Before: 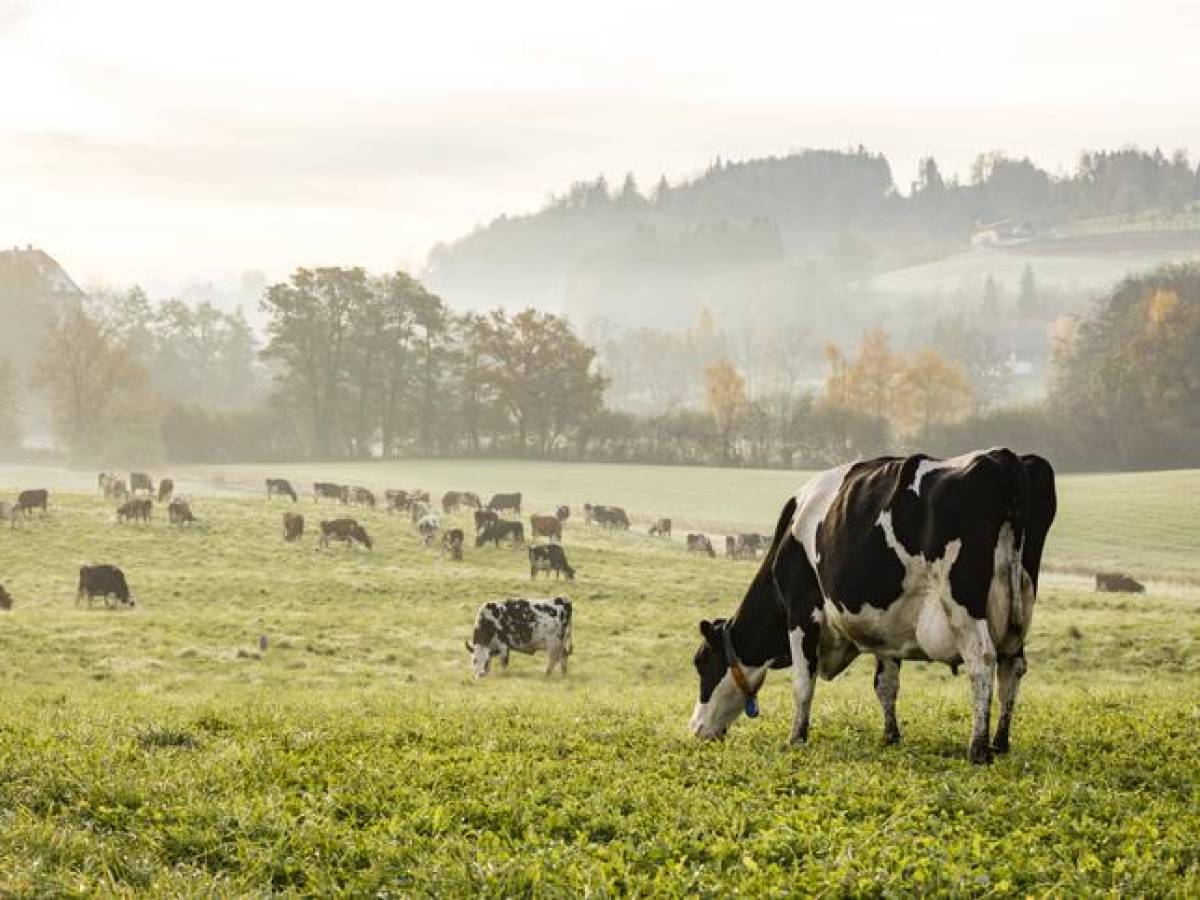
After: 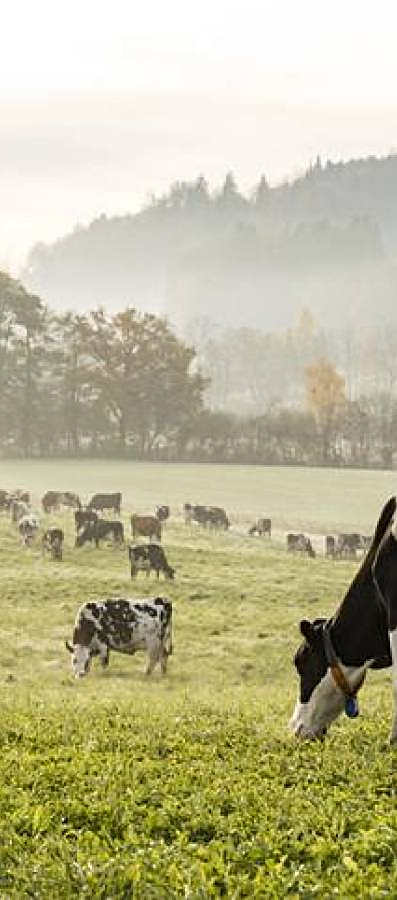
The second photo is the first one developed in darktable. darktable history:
crop: left 33.369%, right 33.493%
sharpen: on, module defaults
